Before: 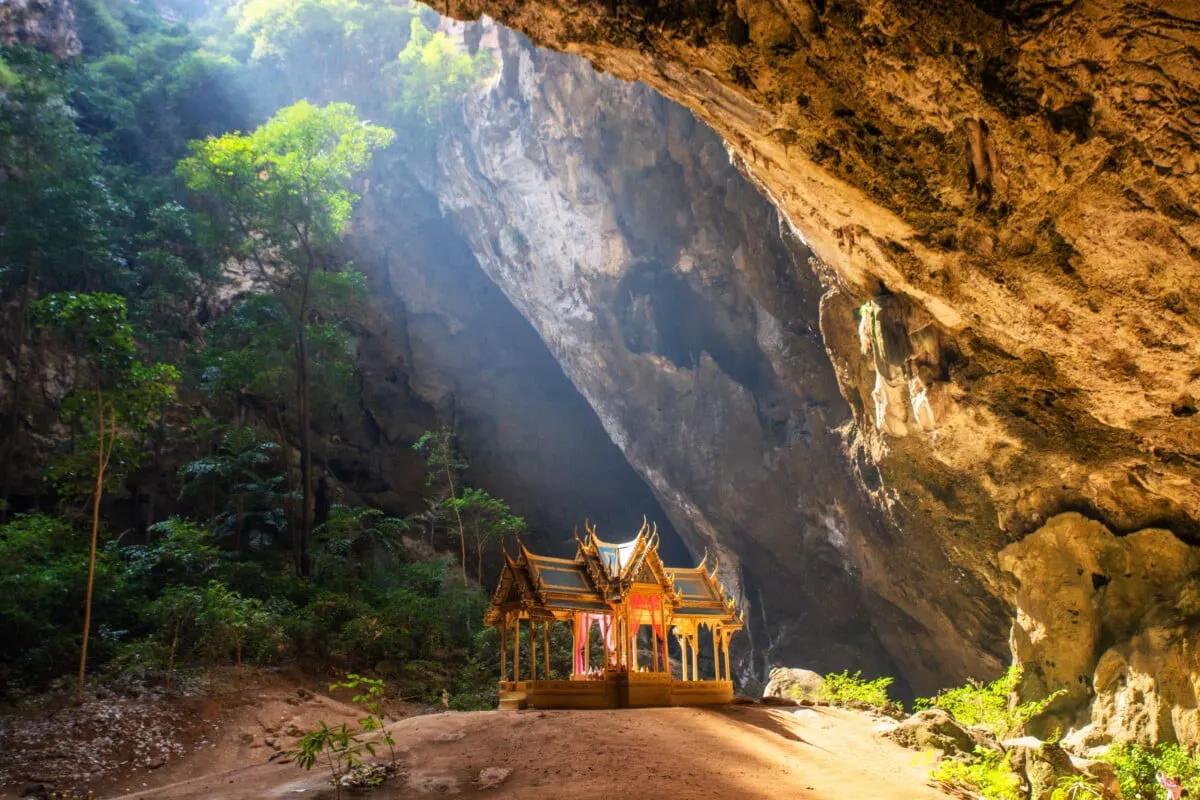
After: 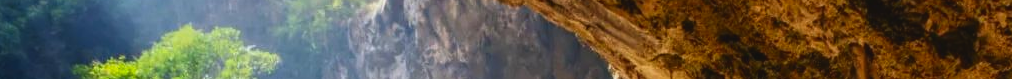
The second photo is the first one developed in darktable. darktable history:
exposure: black level correction -0.014, exposure -0.193 EV, compensate highlight preservation false
contrast brightness saturation: brightness -0.2, saturation 0.08
crop and rotate: left 9.644%, top 9.491%, right 6.021%, bottom 80.509%
